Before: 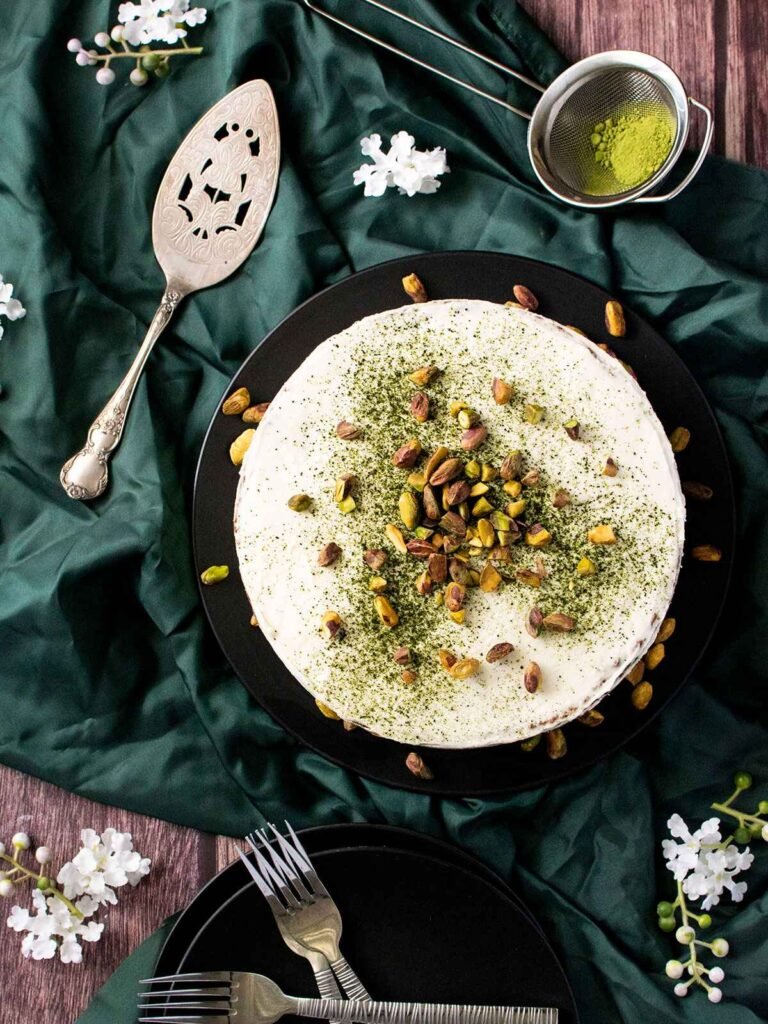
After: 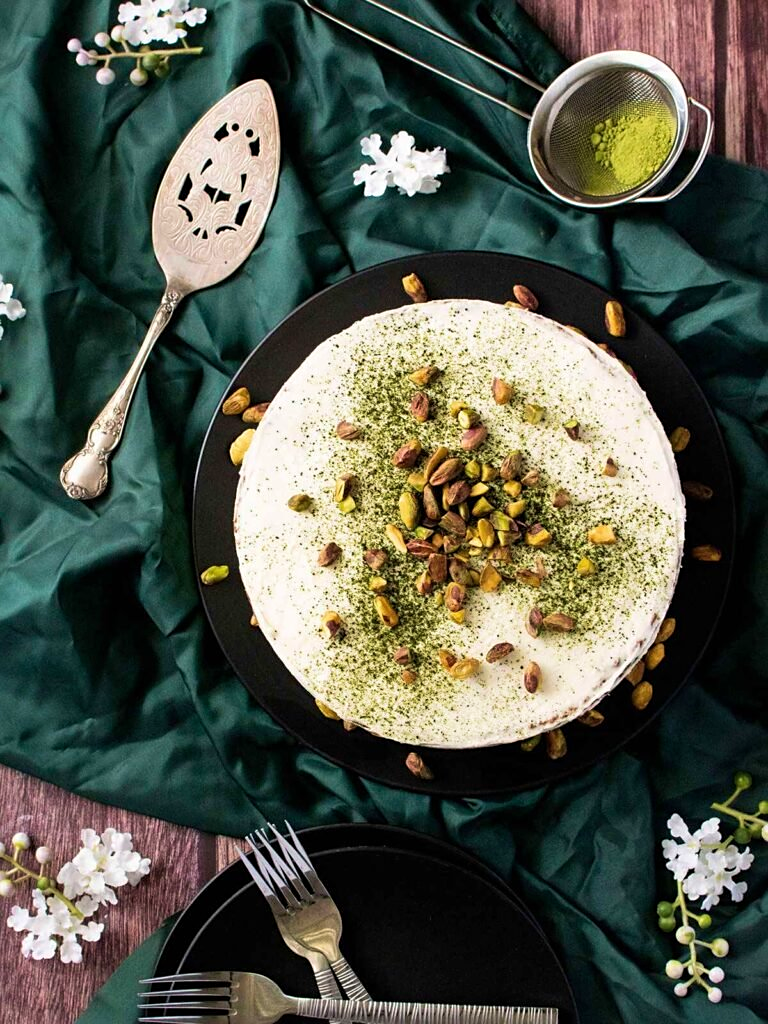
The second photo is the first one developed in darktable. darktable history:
sharpen: amount 0.2
velvia: on, module defaults
color balance: contrast -0.5%
